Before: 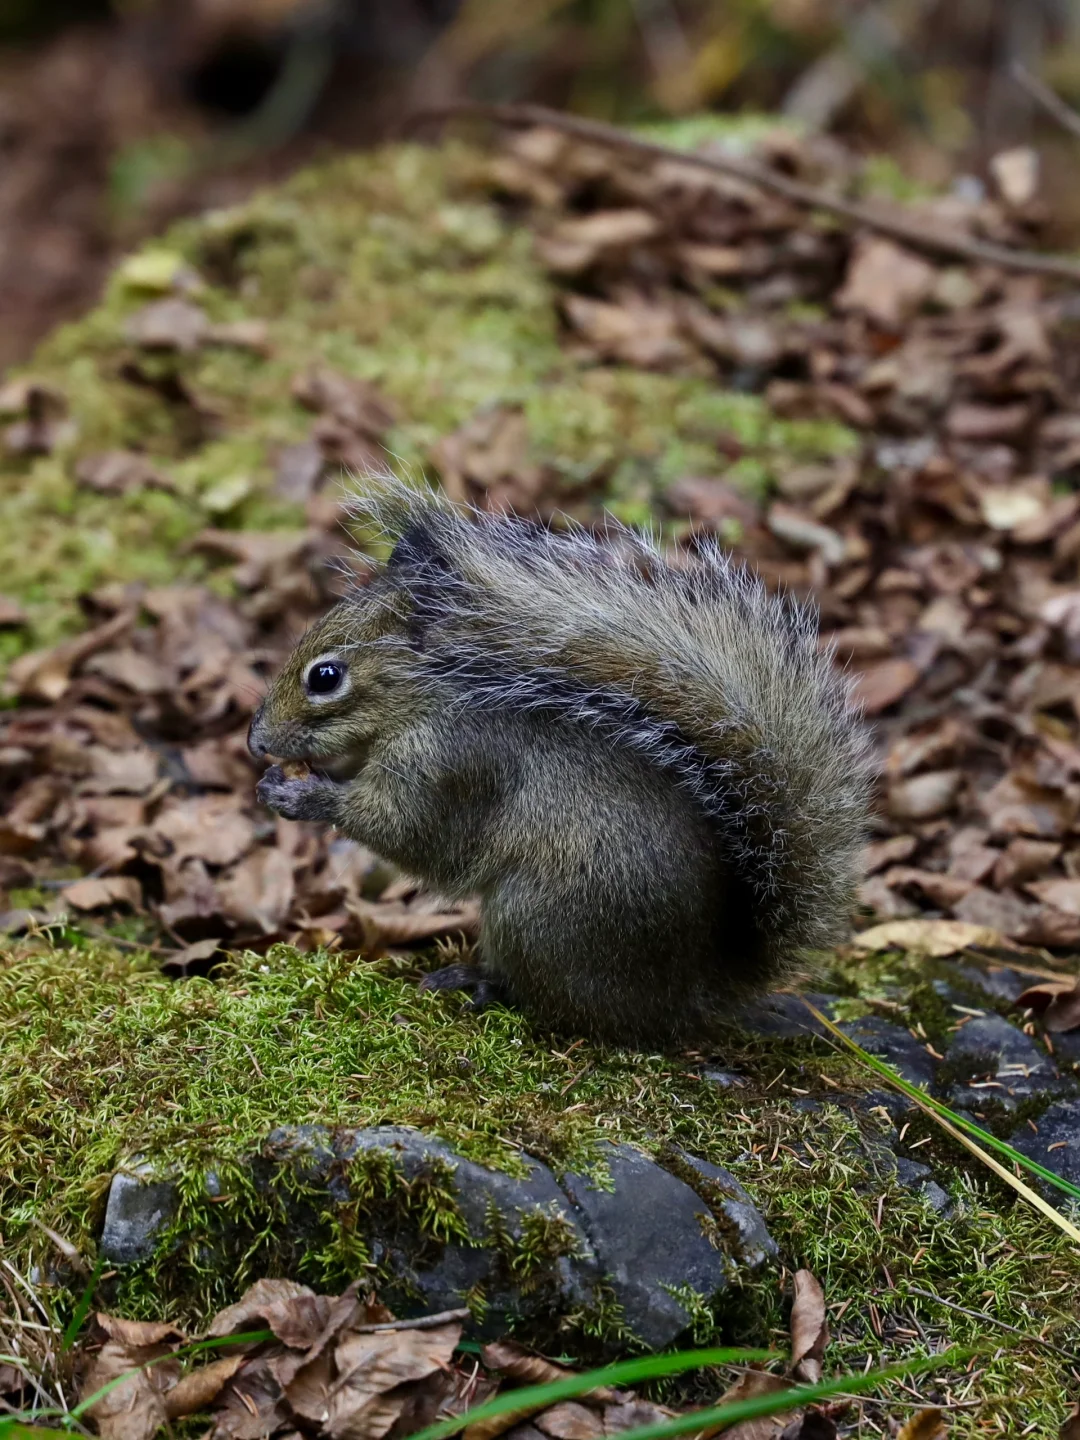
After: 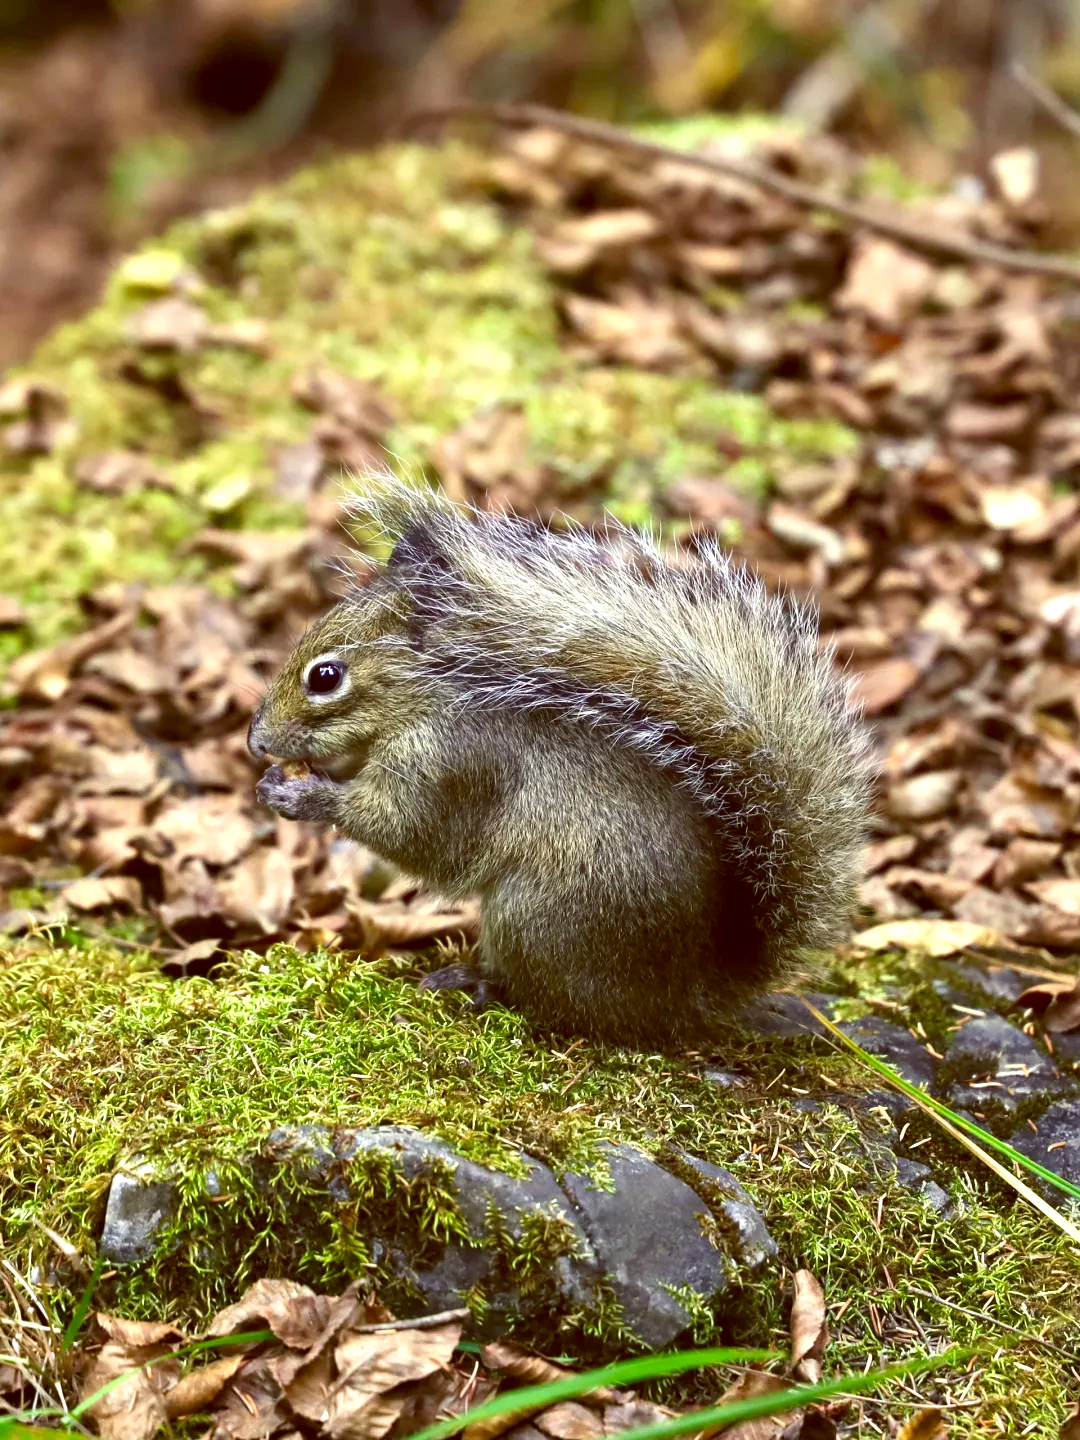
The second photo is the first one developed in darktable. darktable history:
color balance: lift [1.001, 1.007, 1, 0.993], gamma [1.023, 1.026, 1.01, 0.974], gain [0.964, 1.059, 1.073, 0.927]
exposure: black level correction 0, exposure 1.3 EV, compensate exposure bias true, compensate highlight preservation false
